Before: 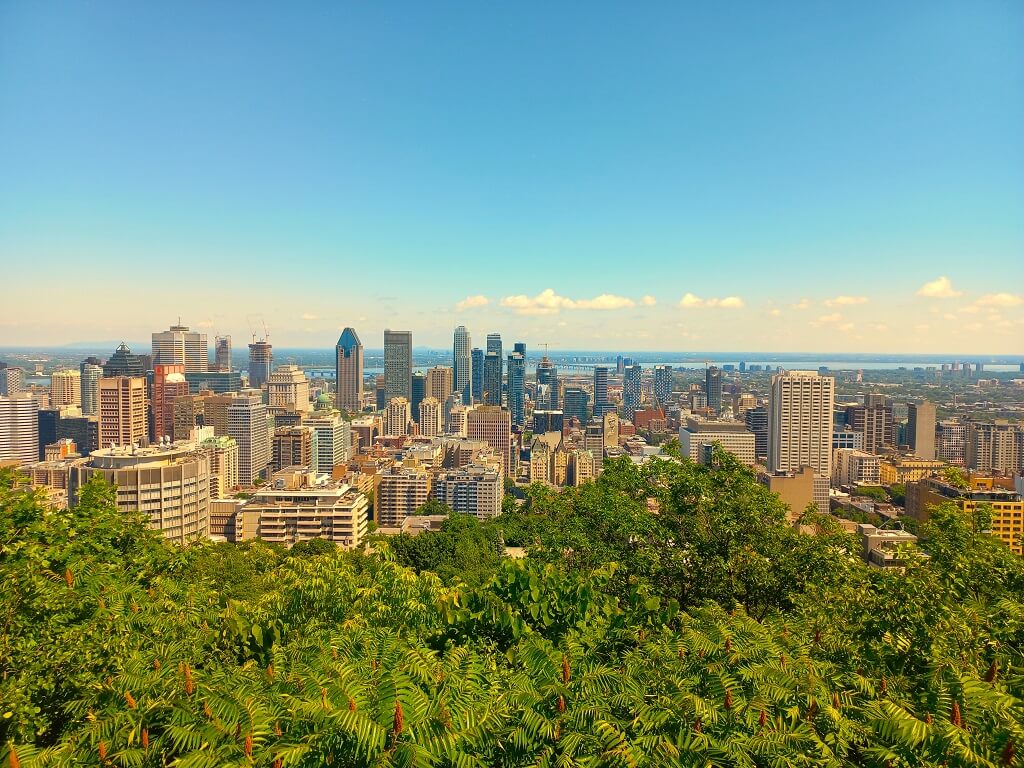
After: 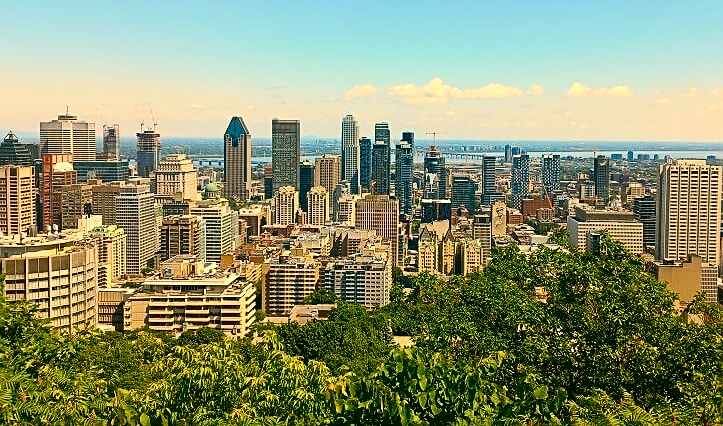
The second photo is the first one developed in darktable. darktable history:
exposure: exposure -0.178 EV, compensate highlight preservation false
crop: left 10.985%, top 27.48%, right 18.322%, bottom 16.95%
sharpen: on, module defaults
tone curve: curves: ch0 [(0, 0) (0.003, 0.002) (0.011, 0.006) (0.025, 0.014) (0.044, 0.02) (0.069, 0.027) (0.1, 0.036) (0.136, 0.05) (0.177, 0.081) (0.224, 0.118) (0.277, 0.183) (0.335, 0.262) (0.399, 0.351) (0.468, 0.456) (0.543, 0.571) (0.623, 0.692) (0.709, 0.795) (0.801, 0.88) (0.898, 0.948) (1, 1)], color space Lab, independent channels, preserve colors none
haze removal: adaptive false
tone equalizer: on, module defaults
color correction: highlights a* 4.27, highlights b* 4.94, shadows a* -7.87, shadows b* 5.08
